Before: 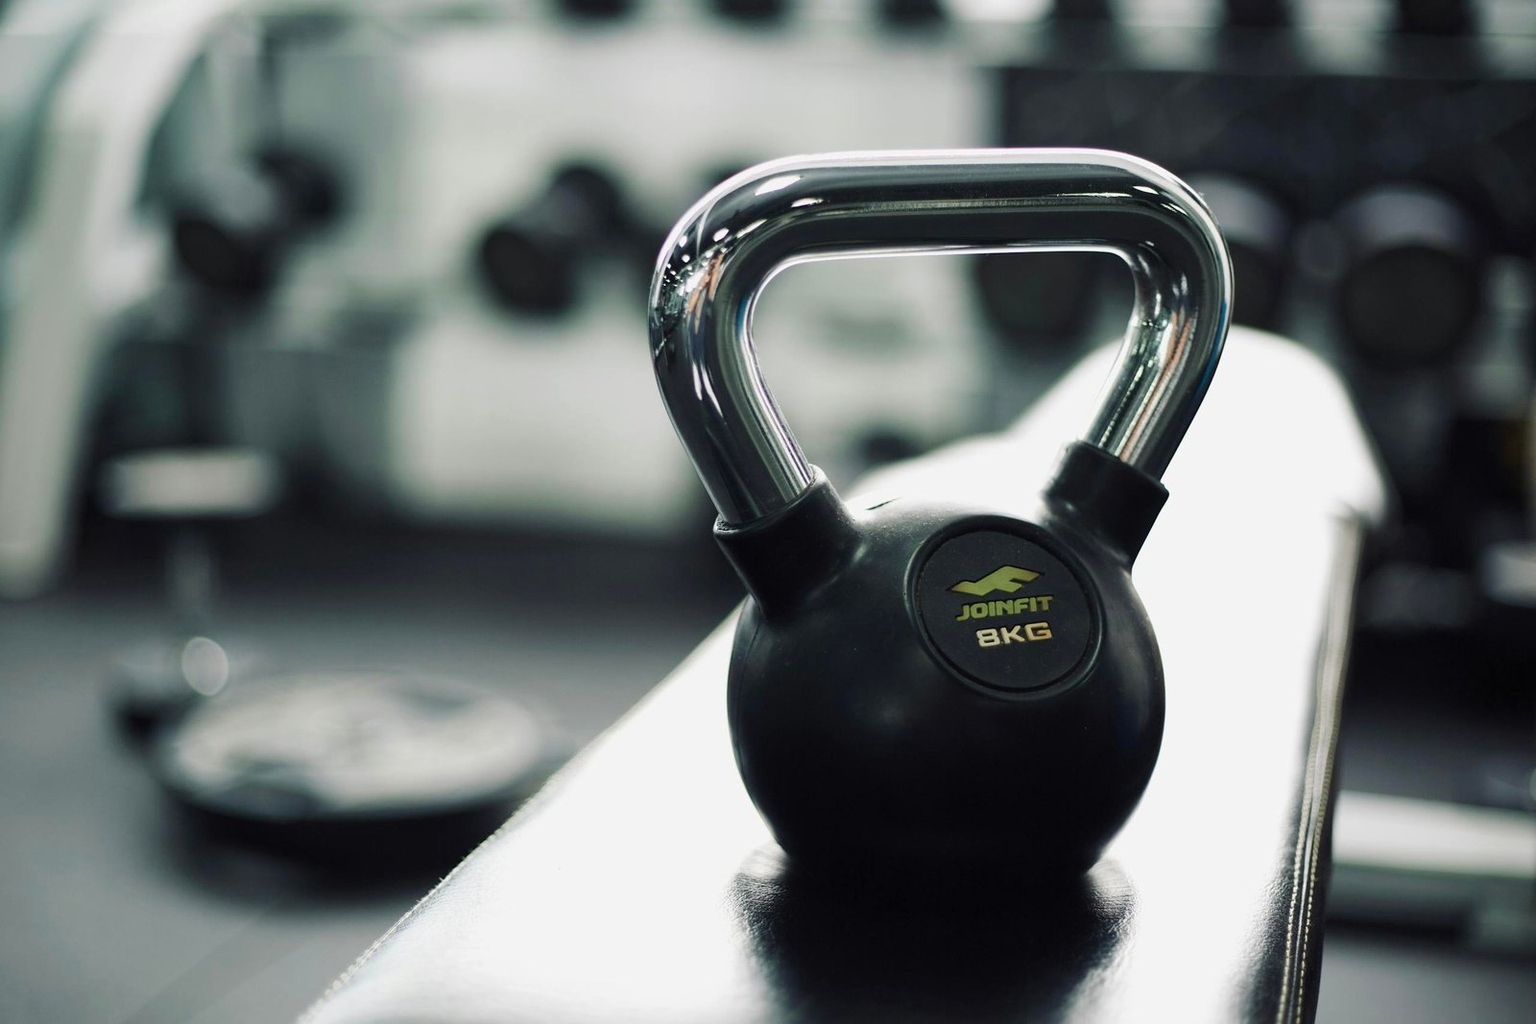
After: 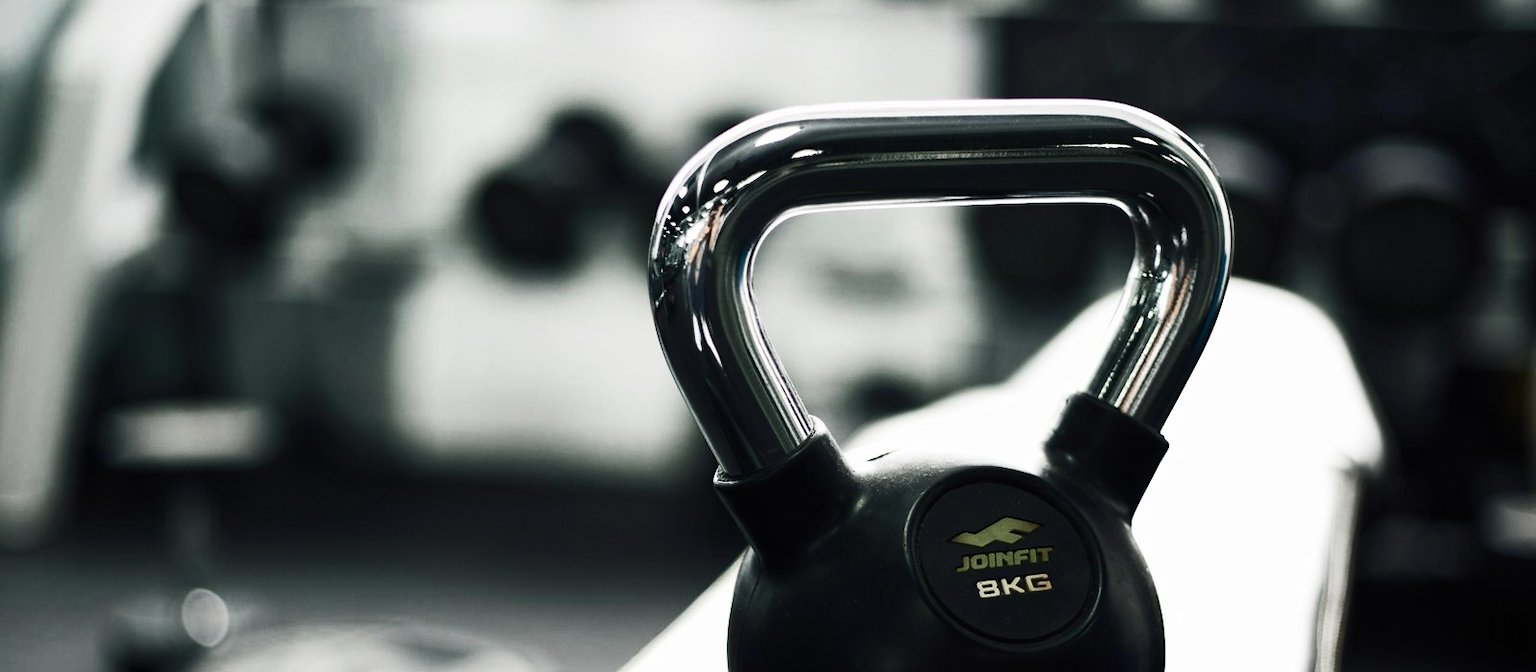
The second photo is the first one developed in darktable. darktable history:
contrast brightness saturation: contrast 0.24, brightness 0.09
color balance rgb: perceptual saturation grading › highlights -31.88%, perceptual saturation grading › mid-tones 5.8%, perceptual saturation grading › shadows 18.12%, perceptual brilliance grading › highlights 3.62%, perceptual brilliance grading › mid-tones -18.12%, perceptual brilliance grading › shadows -41.3%
crop and rotate: top 4.848%, bottom 29.503%
